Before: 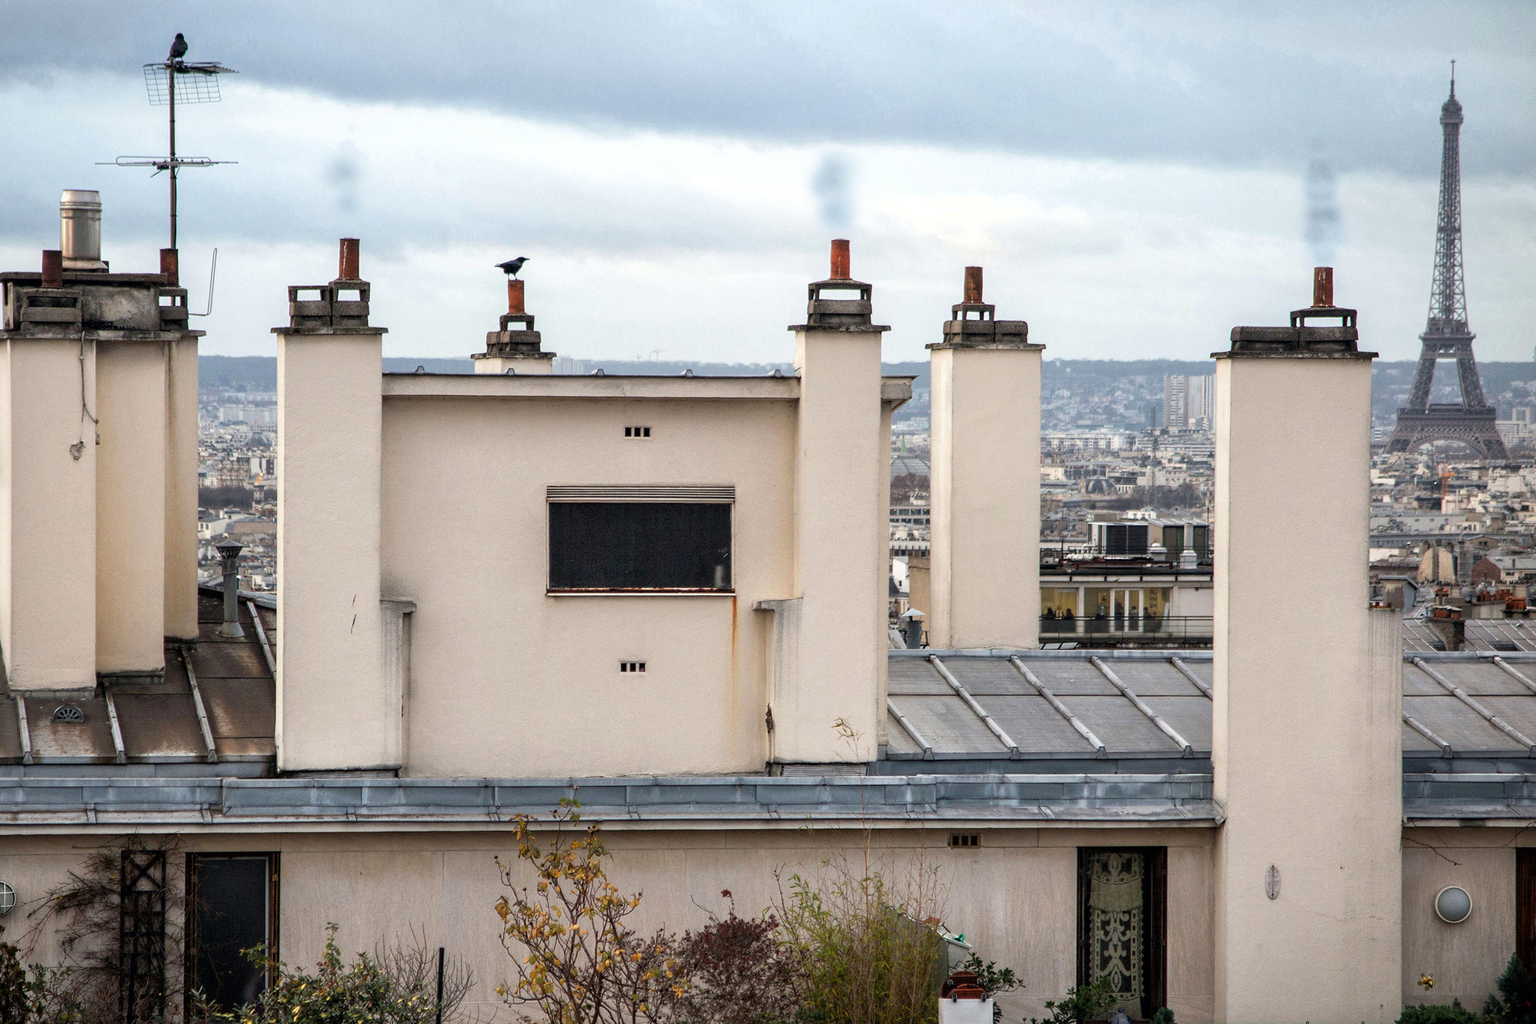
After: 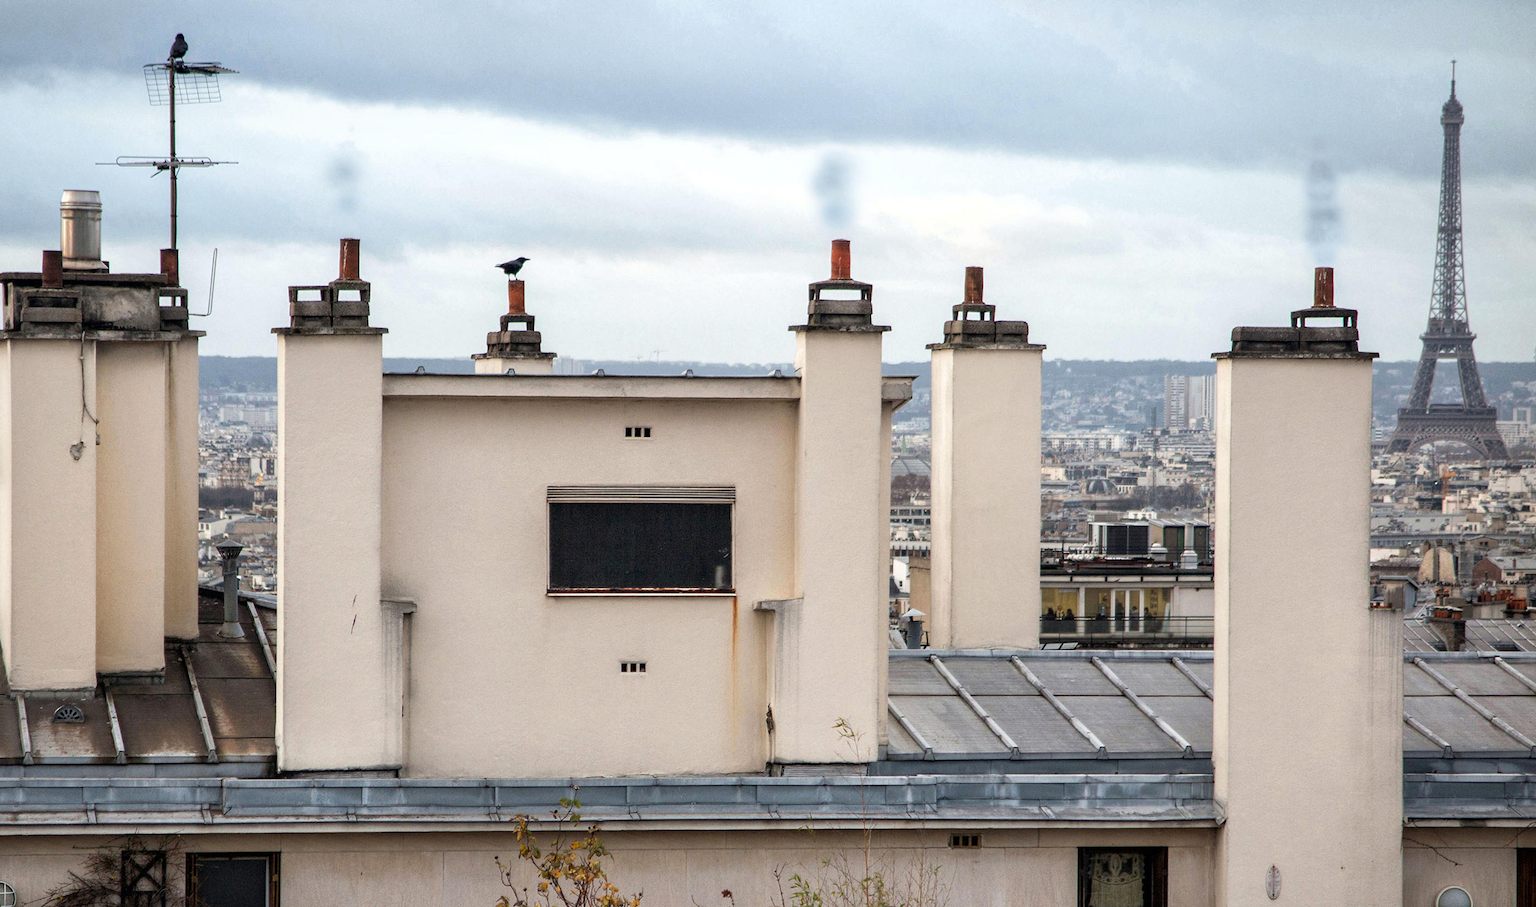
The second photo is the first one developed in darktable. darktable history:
crop and rotate: top 0%, bottom 11.349%
